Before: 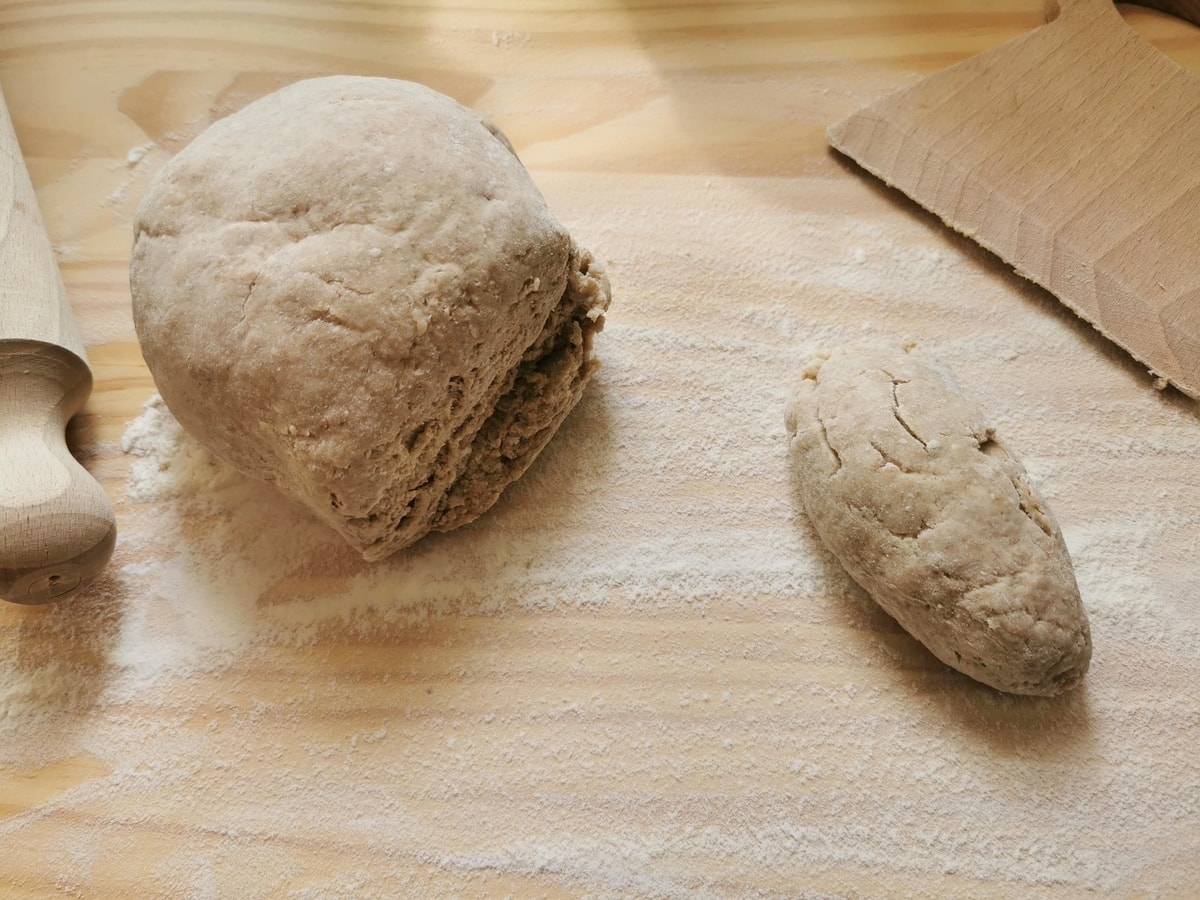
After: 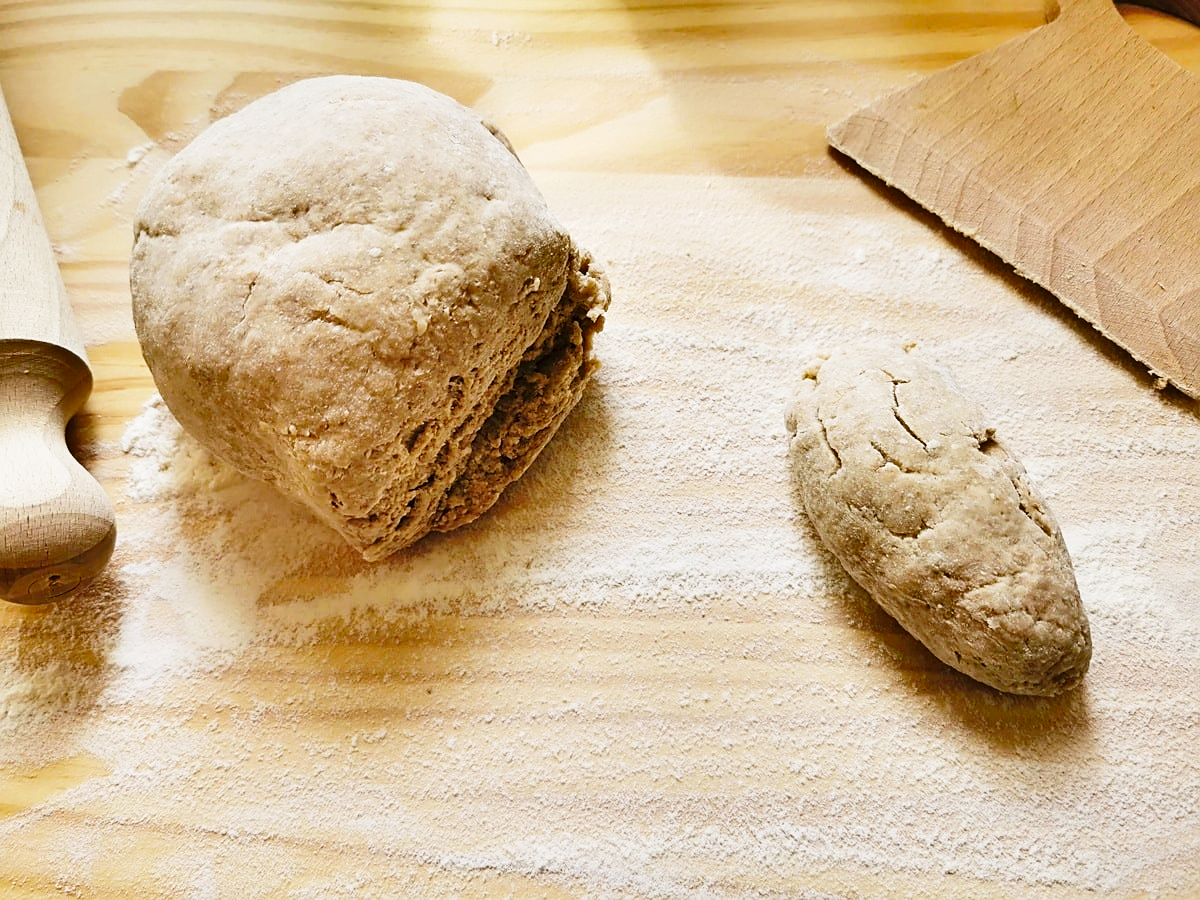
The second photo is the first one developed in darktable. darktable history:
shadows and highlights: shadows 60, soften with gaussian
color balance: lift [1, 1, 0.999, 1.001], gamma [1, 1.003, 1.005, 0.995], gain [1, 0.992, 0.988, 1.012], contrast 5%, output saturation 110%
base curve: curves: ch0 [(0, 0) (0.028, 0.03) (0.121, 0.232) (0.46, 0.748) (0.859, 0.968) (1, 1)], preserve colors none
sharpen: on, module defaults
